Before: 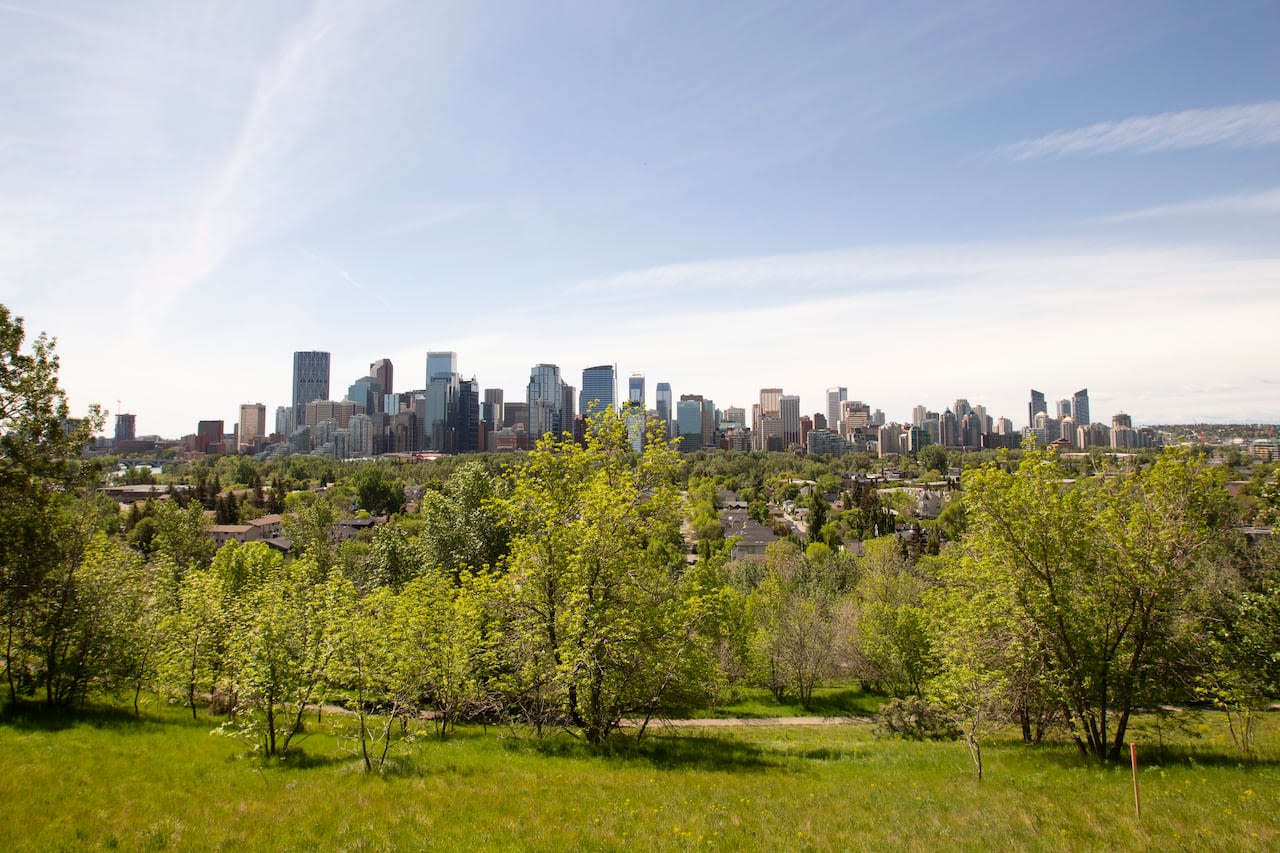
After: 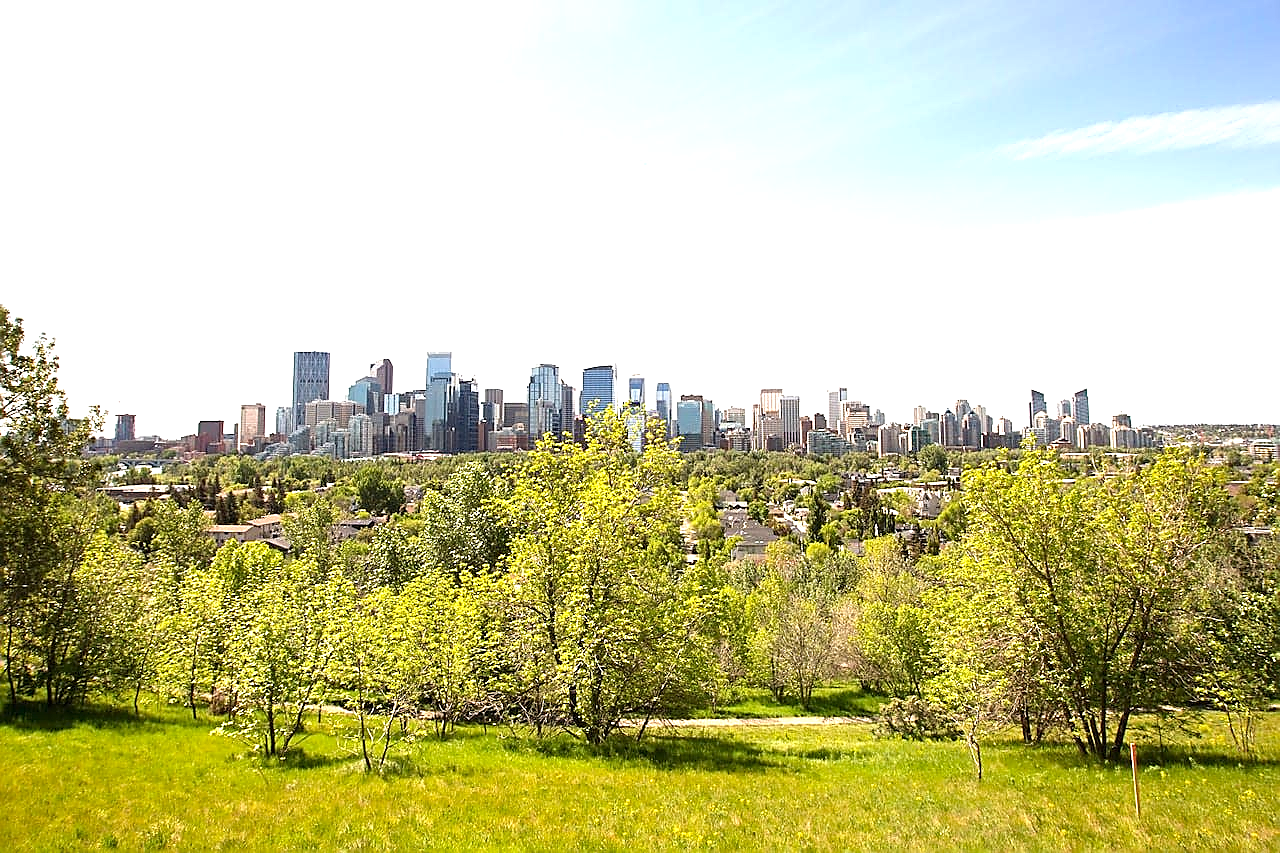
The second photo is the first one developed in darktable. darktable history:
haze removal: adaptive false
exposure: black level correction 0, exposure 1.2 EV, compensate exposure bias true, compensate highlight preservation false
sharpen: radius 1.394, amount 1.248, threshold 0.709
